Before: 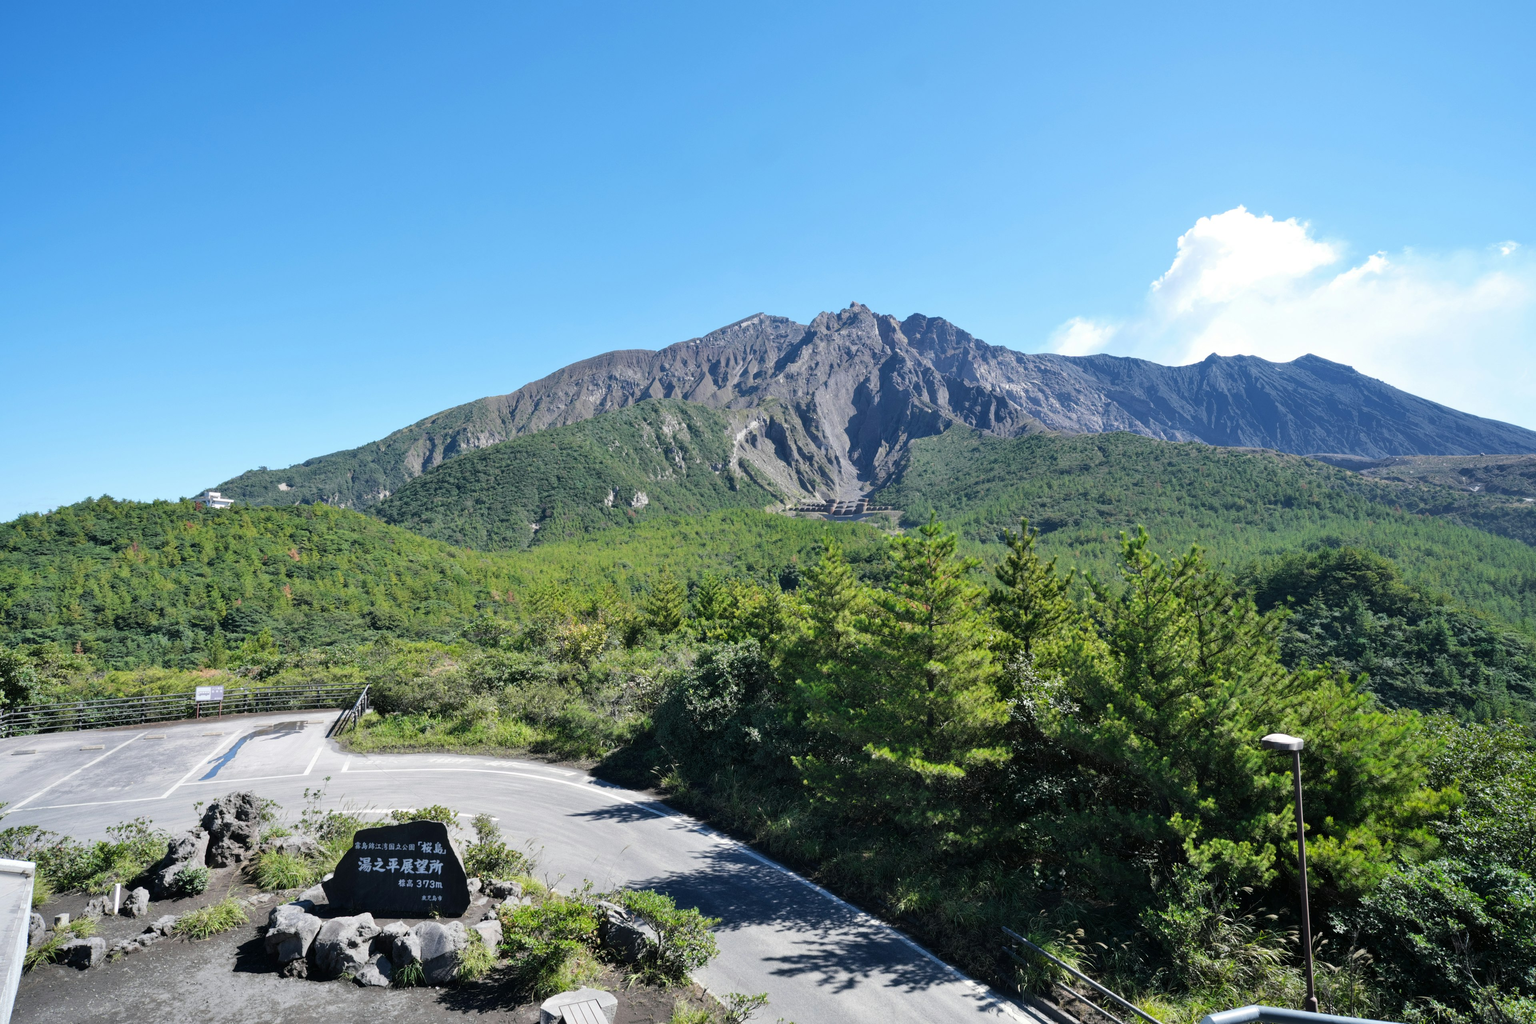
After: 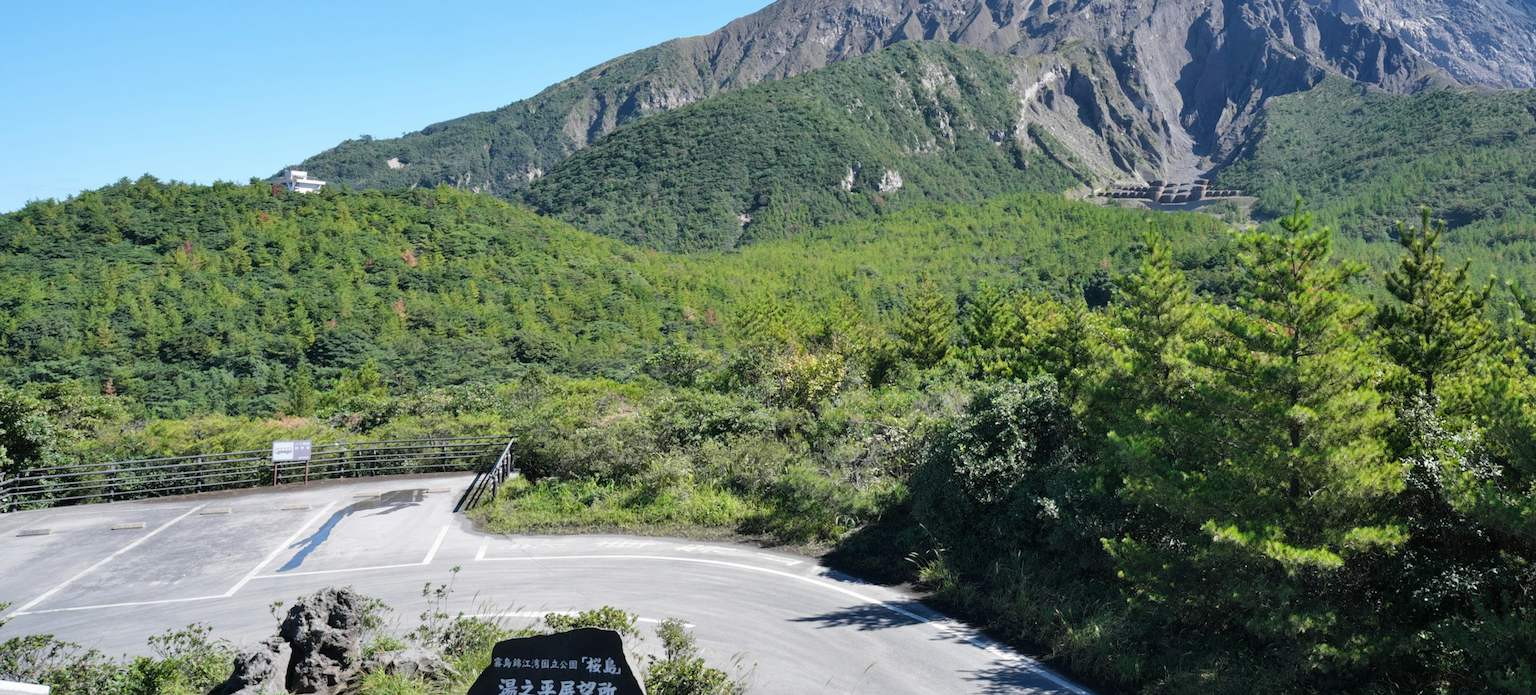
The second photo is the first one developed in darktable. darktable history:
crop: top 36.119%, right 28.111%, bottom 15.048%
